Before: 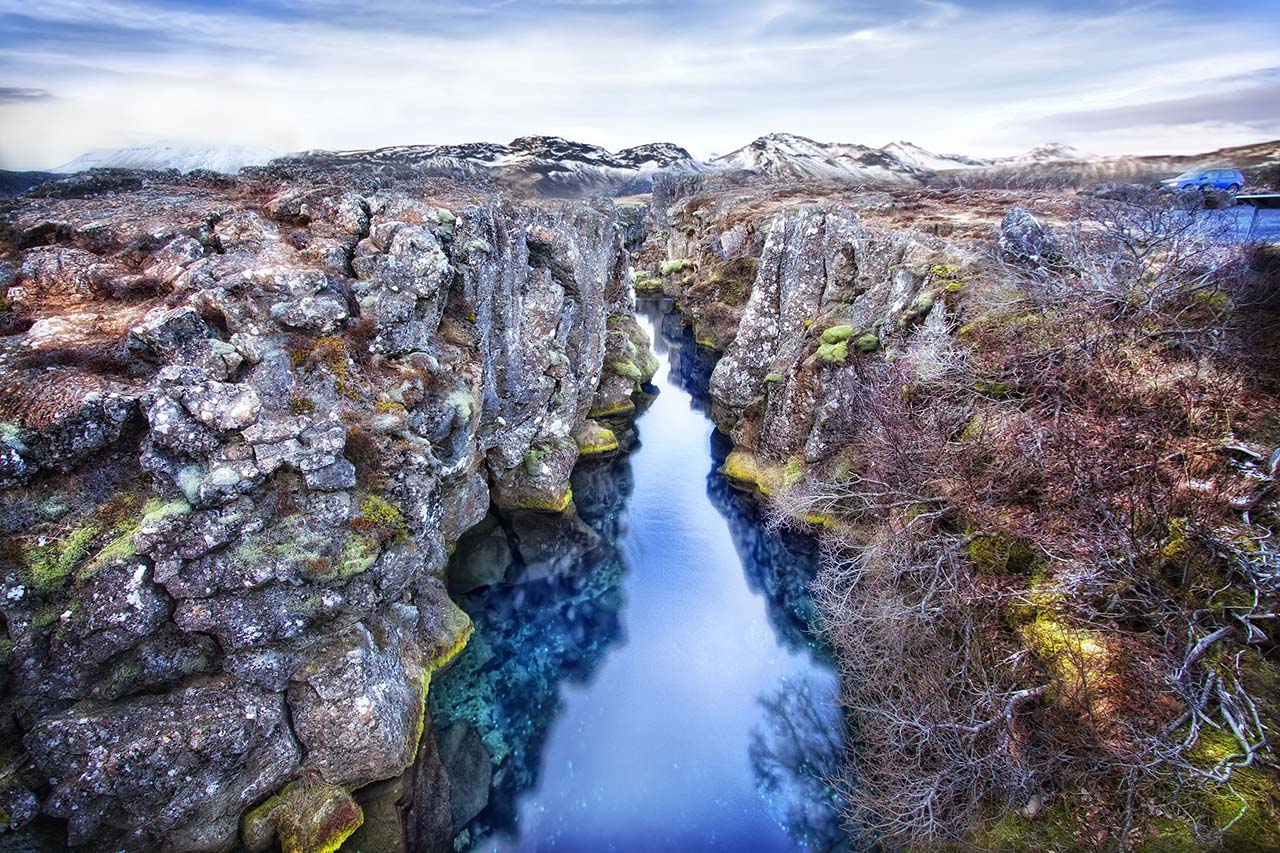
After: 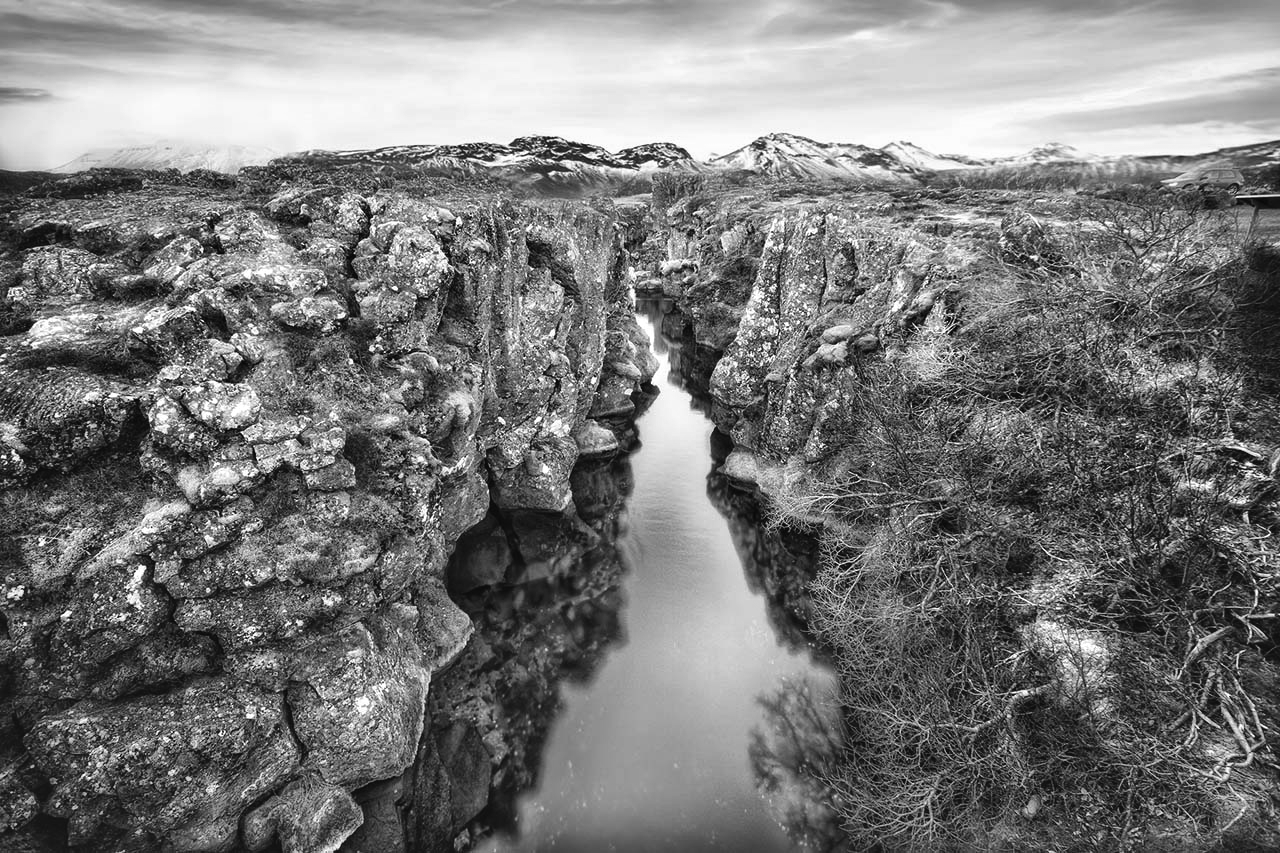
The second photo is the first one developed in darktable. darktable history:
contrast equalizer: octaves 7, y [[0.524 ×6], [0.512 ×6], [0.379 ×6], [0 ×6], [0 ×6]]
color balance: lift [1.005, 0.99, 1.007, 1.01], gamma [1, 0.979, 1.011, 1.021], gain [0.923, 1.098, 1.025, 0.902], input saturation 90.45%, contrast 7.73%, output saturation 105.91%
monochrome: a 30.25, b 92.03
shadows and highlights: shadows 52.34, highlights -28.23, soften with gaussian
